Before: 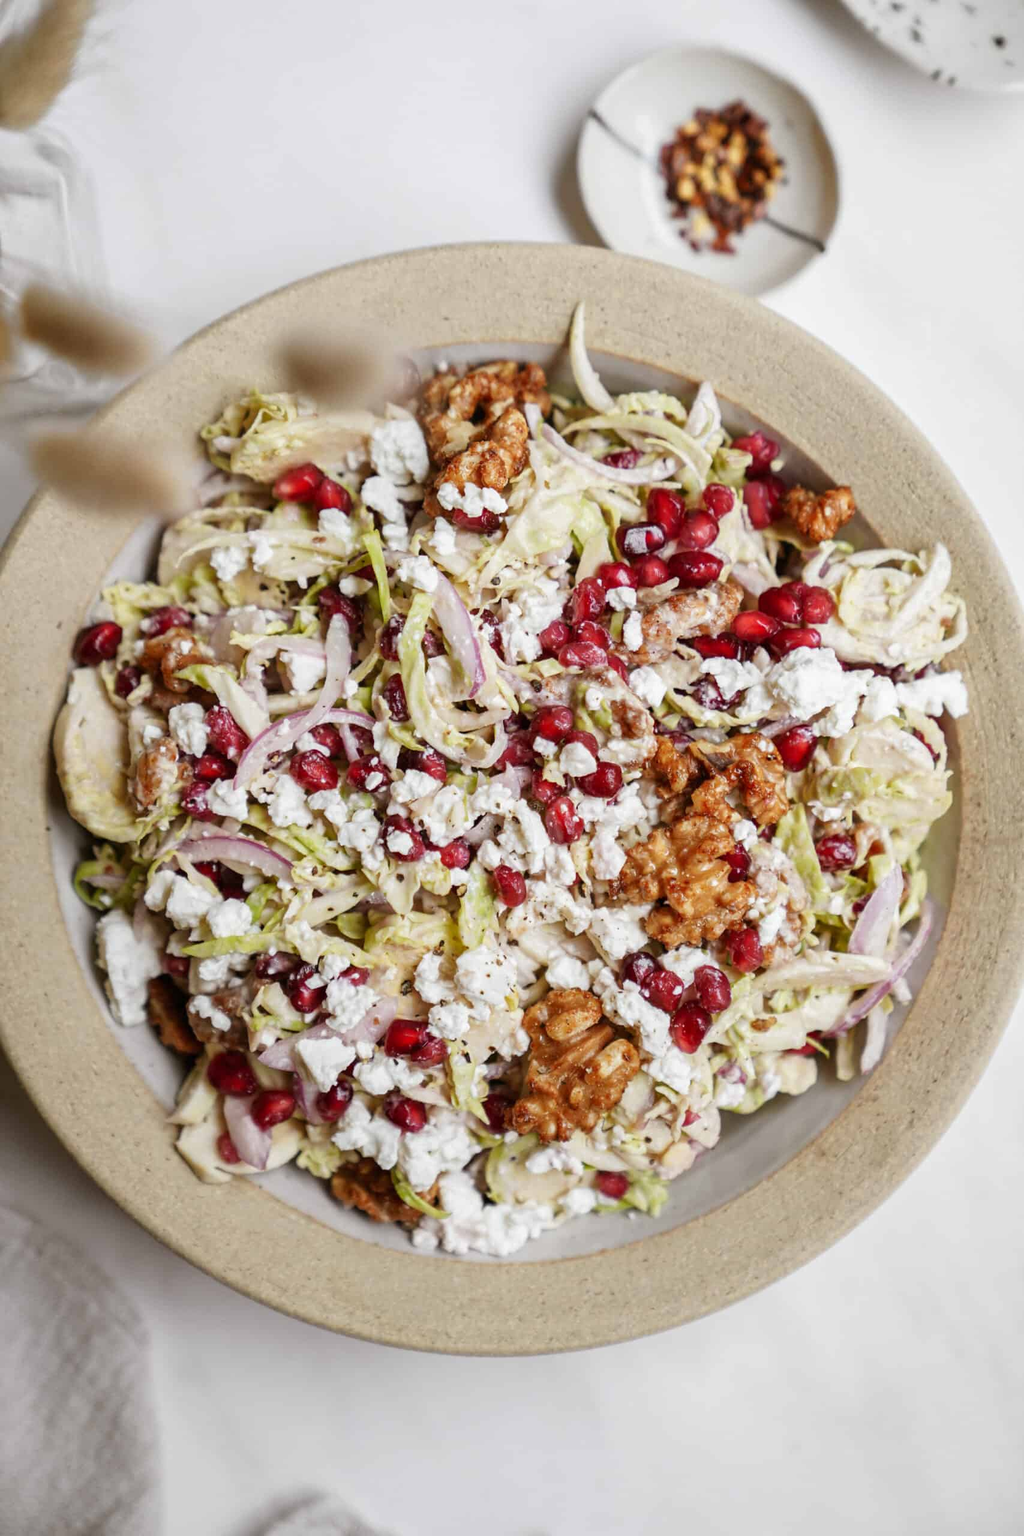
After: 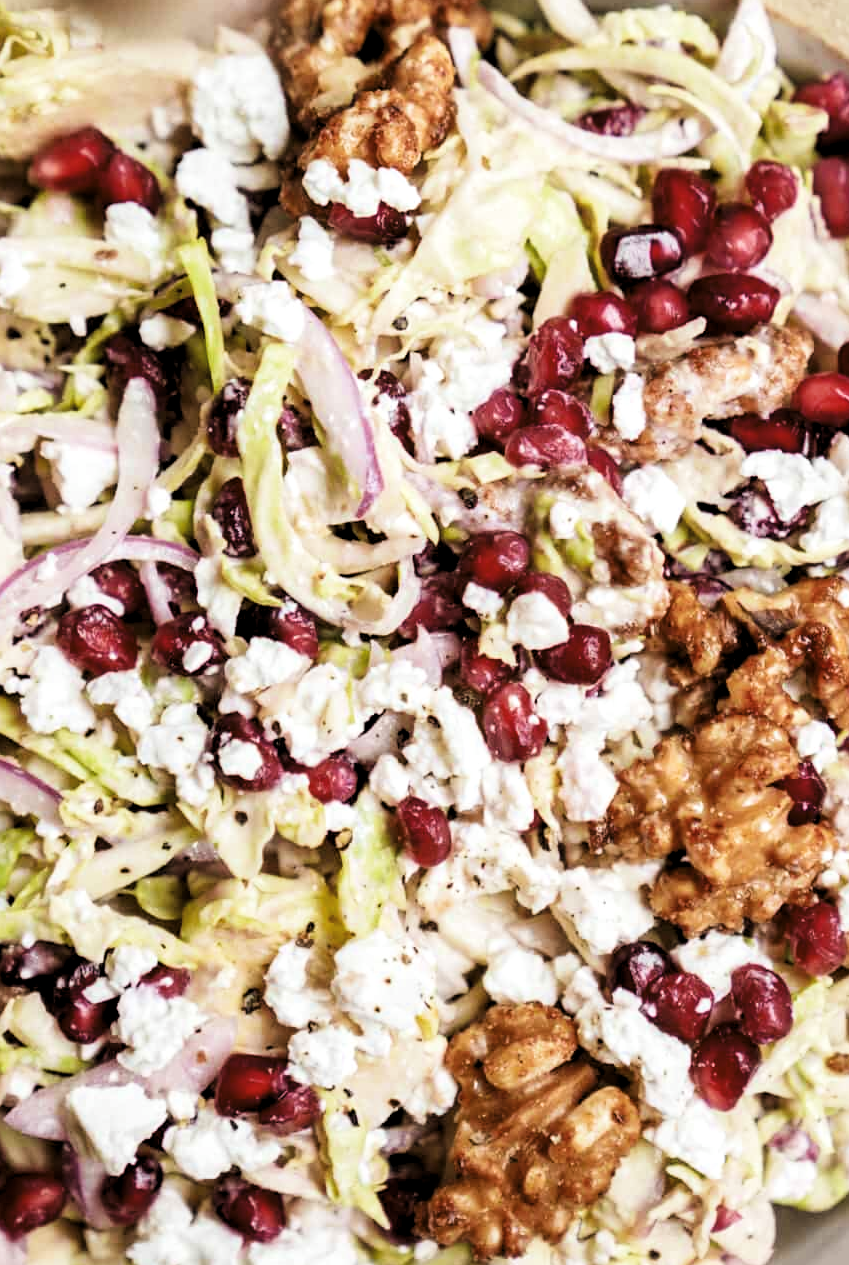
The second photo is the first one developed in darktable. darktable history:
levels: levels [0.101, 0.578, 0.953]
crop: left 24.986%, top 25.211%, right 25.267%, bottom 25.35%
filmic rgb: black relative exposure -7.65 EV, white relative exposure 4.56 EV, hardness 3.61
exposure: exposure 0.654 EV, compensate exposure bias true, compensate highlight preservation false
color balance rgb: power › chroma 0.302%, power › hue 21.94°, perceptual saturation grading › global saturation 0.559%, perceptual brilliance grading › global brilliance 12.633%
velvia: on, module defaults
